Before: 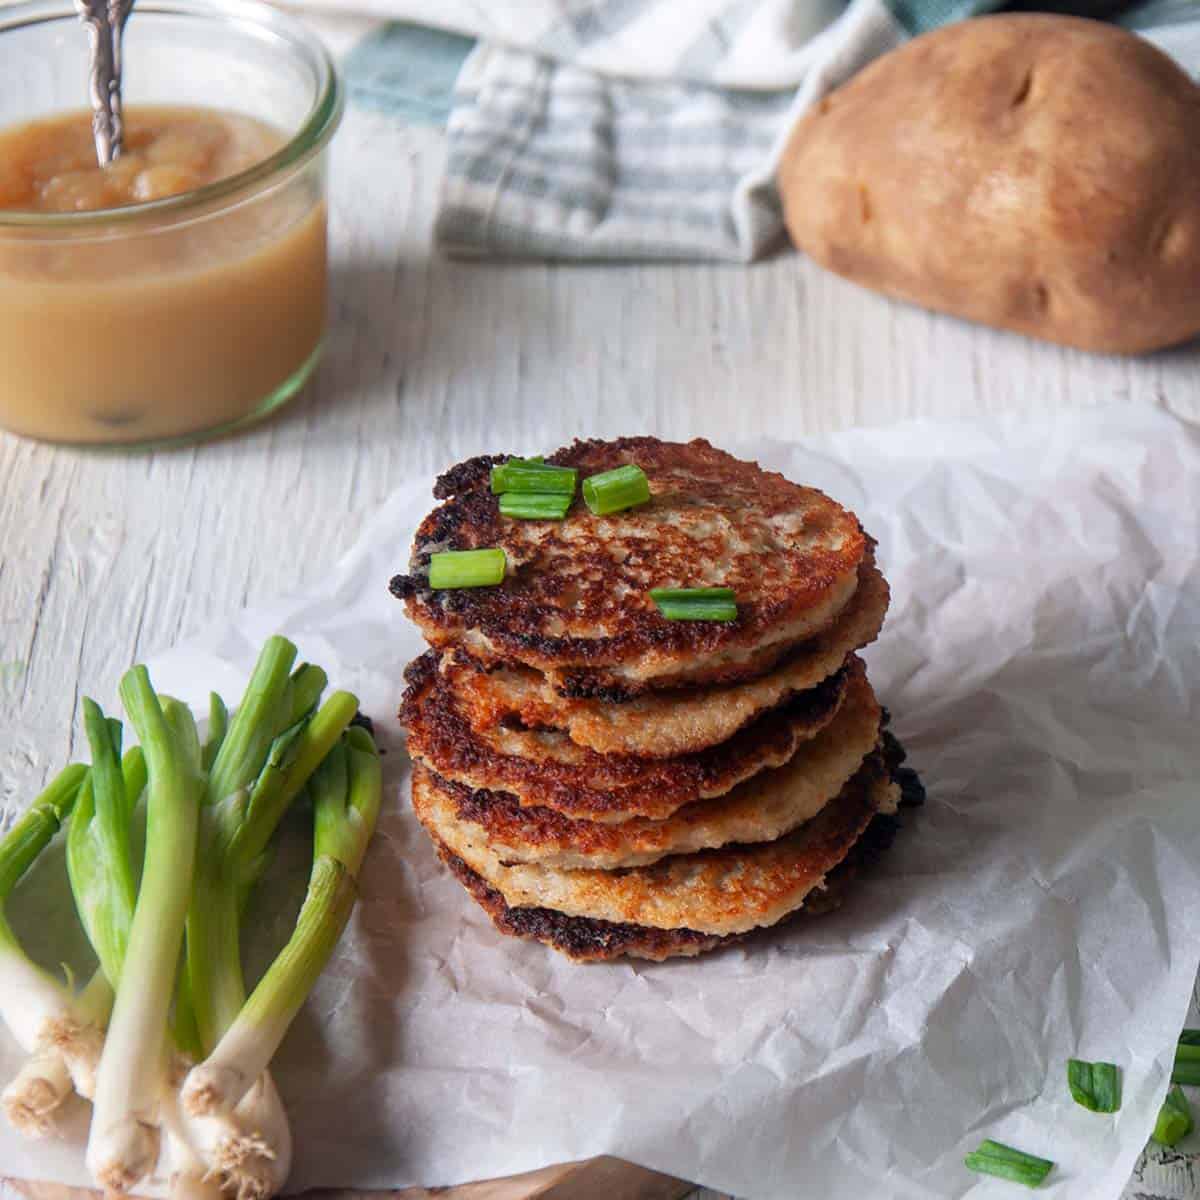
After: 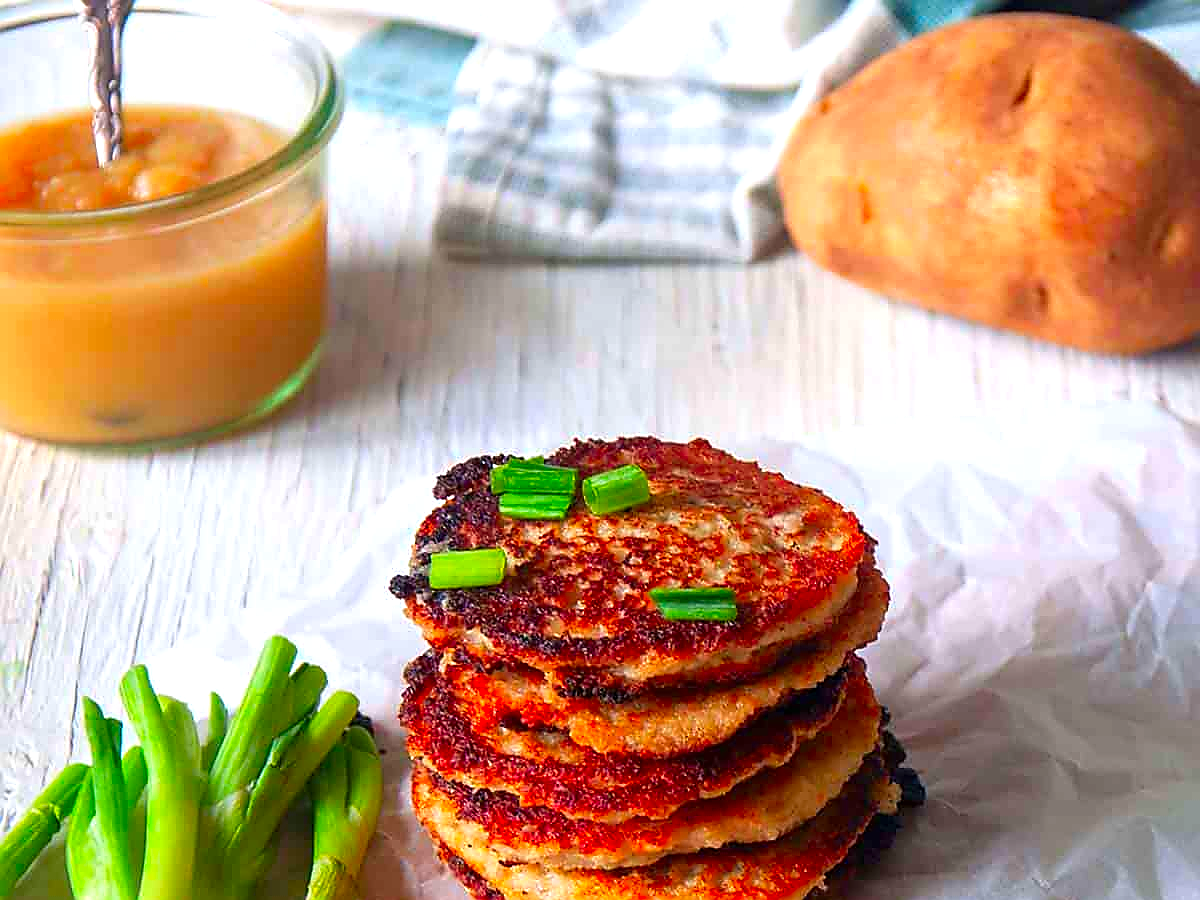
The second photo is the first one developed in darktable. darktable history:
exposure: black level correction 0, exposure 0.5 EV, compensate exposure bias true, compensate highlight preservation false
sharpen: radius 1.4, amount 1.25, threshold 0.7
color correction: saturation 1.8
crop: bottom 24.967%
